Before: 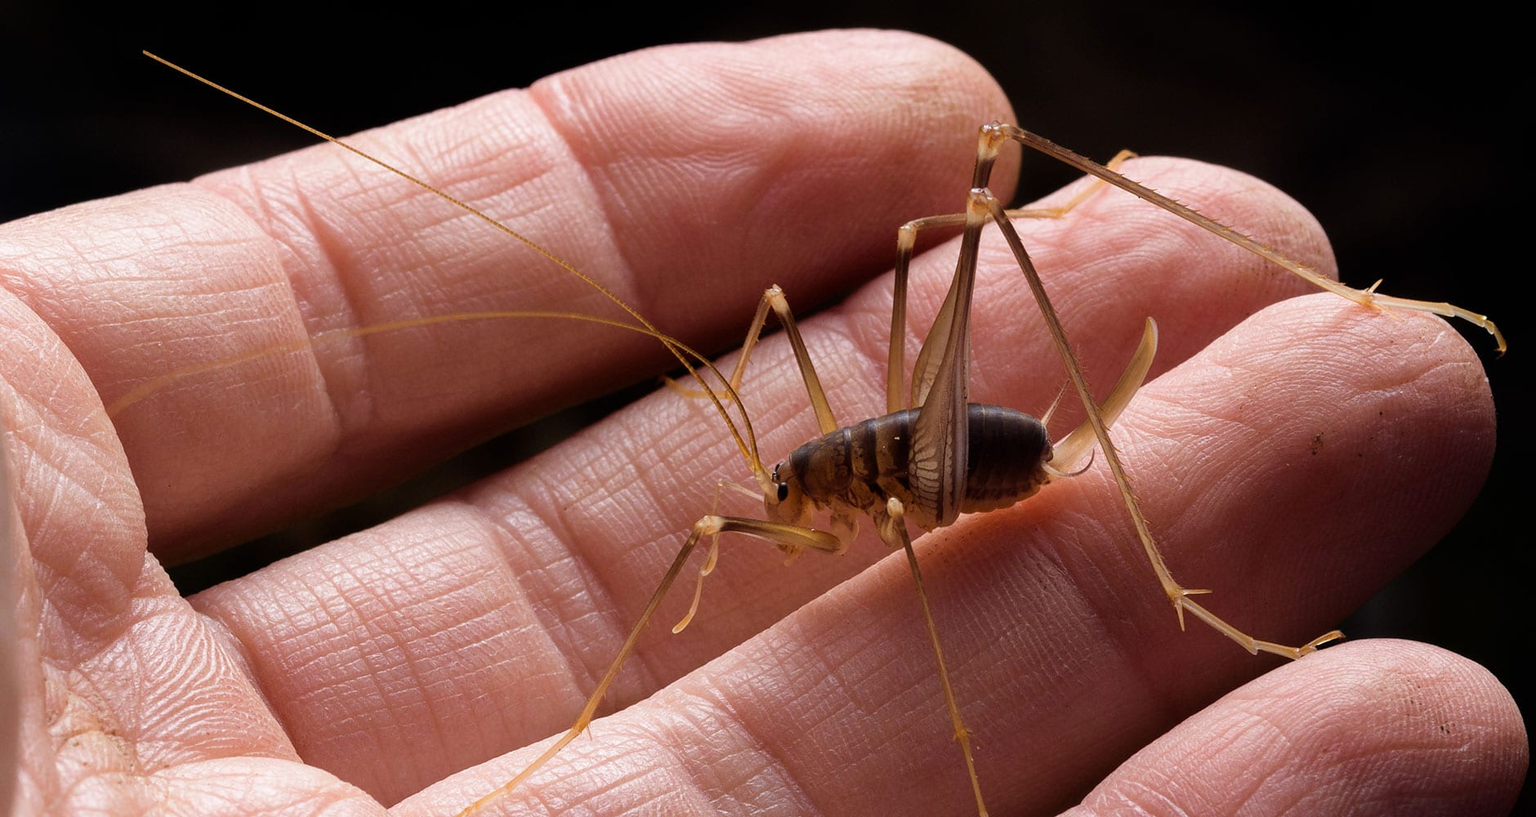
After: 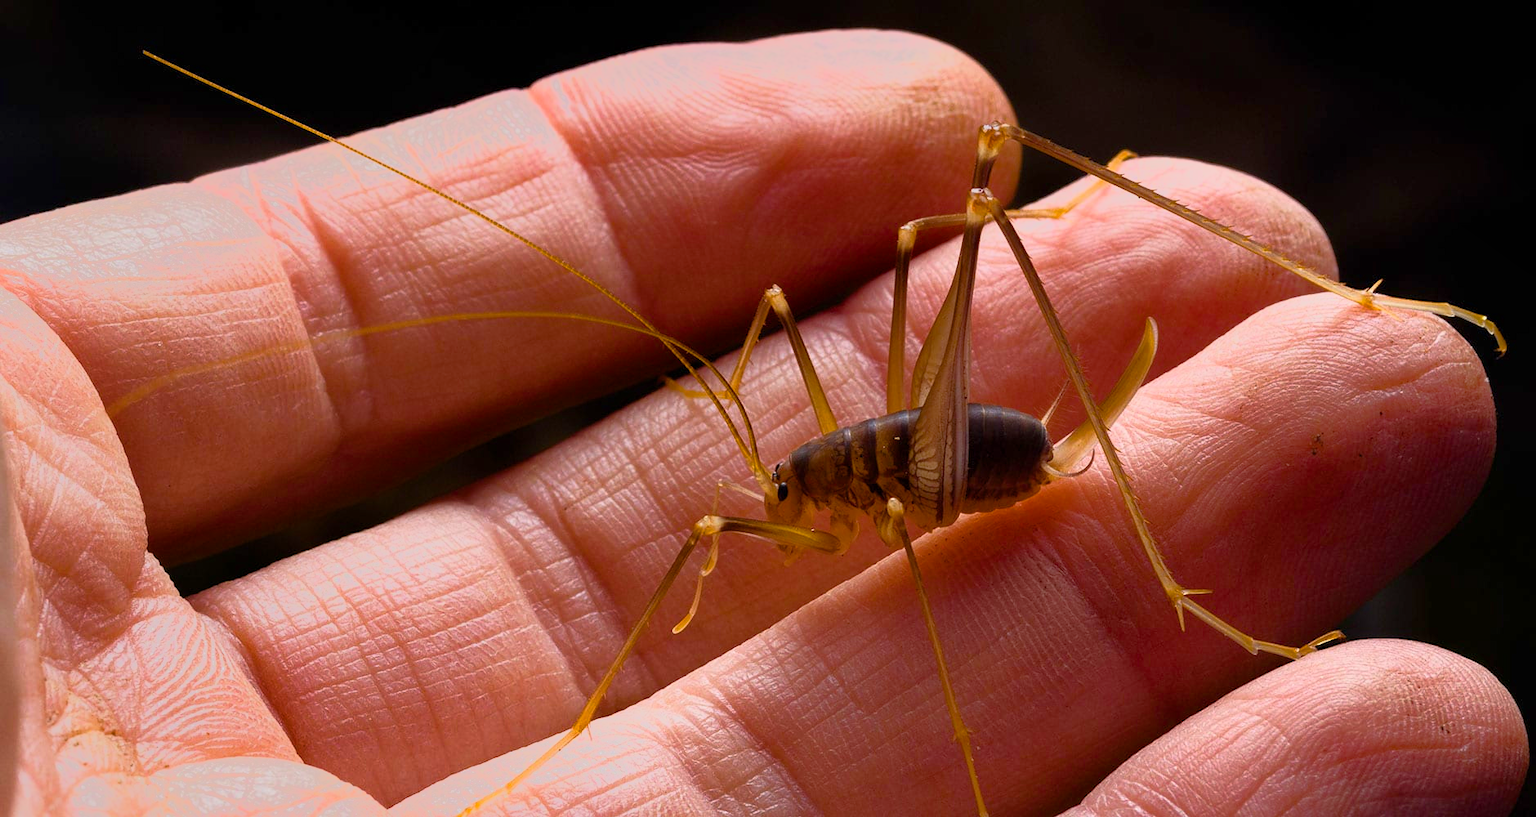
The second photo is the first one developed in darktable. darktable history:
white balance: red 1, blue 1
tone equalizer: -7 EV -0.63 EV, -6 EV 1 EV, -5 EV -0.45 EV, -4 EV 0.43 EV, -3 EV 0.41 EV, -2 EV 0.15 EV, -1 EV -0.15 EV, +0 EV -0.39 EV, smoothing diameter 25%, edges refinement/feathering 10, preserve details guided filter
color balance rgb: linear chroma grading › global chroma 15%, perceptual saturation grading › global saturation 30%
